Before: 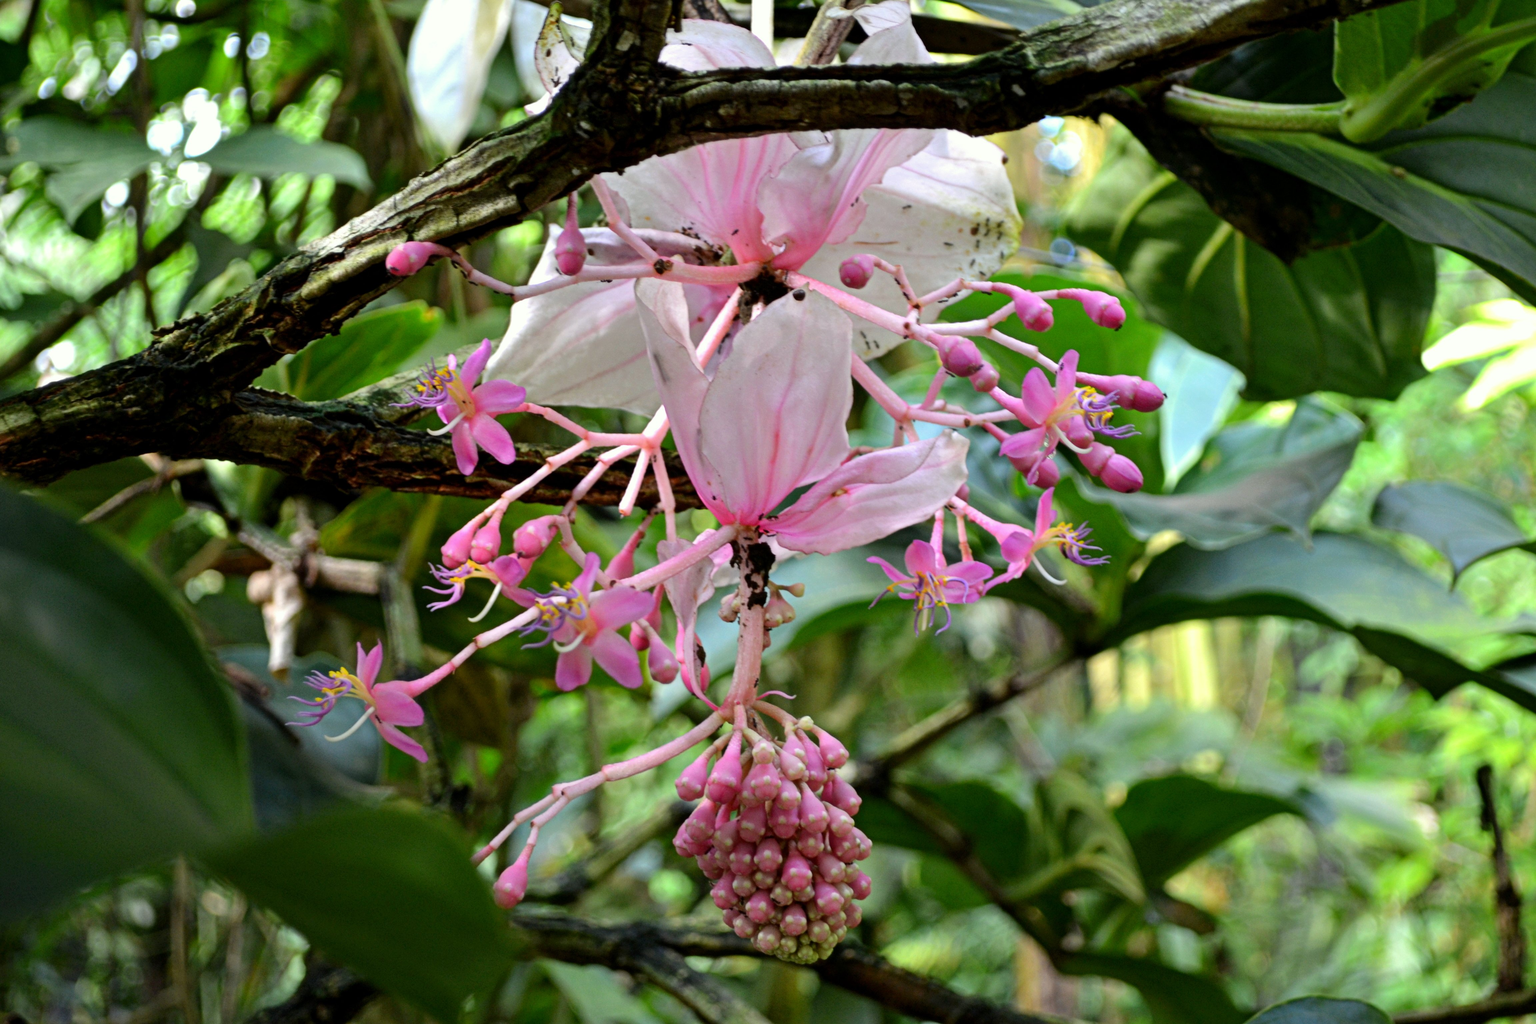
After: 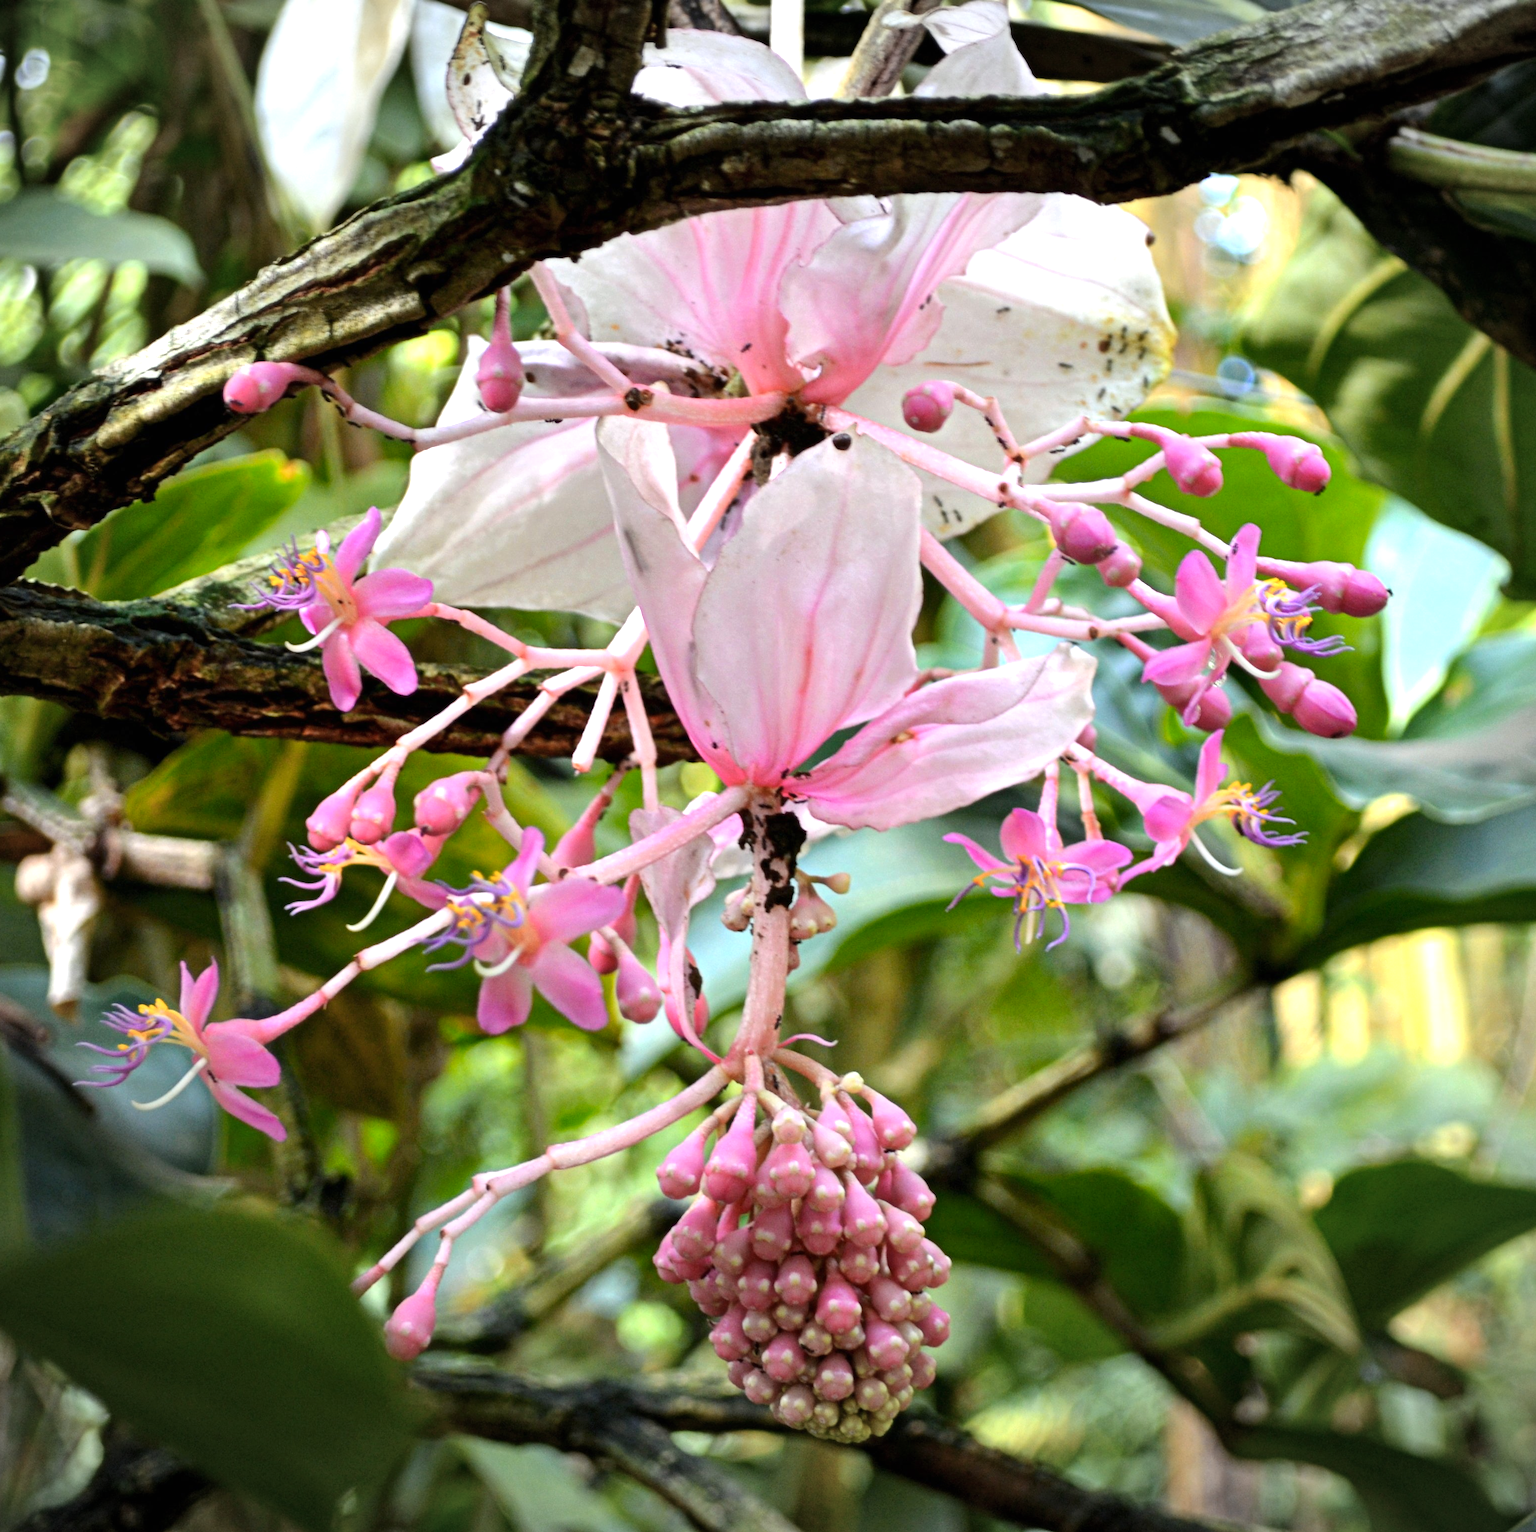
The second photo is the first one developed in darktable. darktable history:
vignetting: fall-off start 85.7%, fall-off radius 80.68%, width/height ratio 1.218
crop: left 15.421%, right 17.756%
exposure: black level correction 0, exposure 0.691 EV, compensate highlight preservation false
color zones: curves: ch1 [(0, 0.455) (0.063, 0.455) (0.286, 0.495) (0.429, 0.5) (0.571, 0.5) (0.714, 0.5) (0.857, 0.5) (1, 0.455)]; ch2 [(0, 0.532) (0.063, 0.521) (0.233, 0.447) (0.429, 0.489) (0.571, 0.5) (0.714, 0.5) (0.857, 0.5) (1, 0.532)]
